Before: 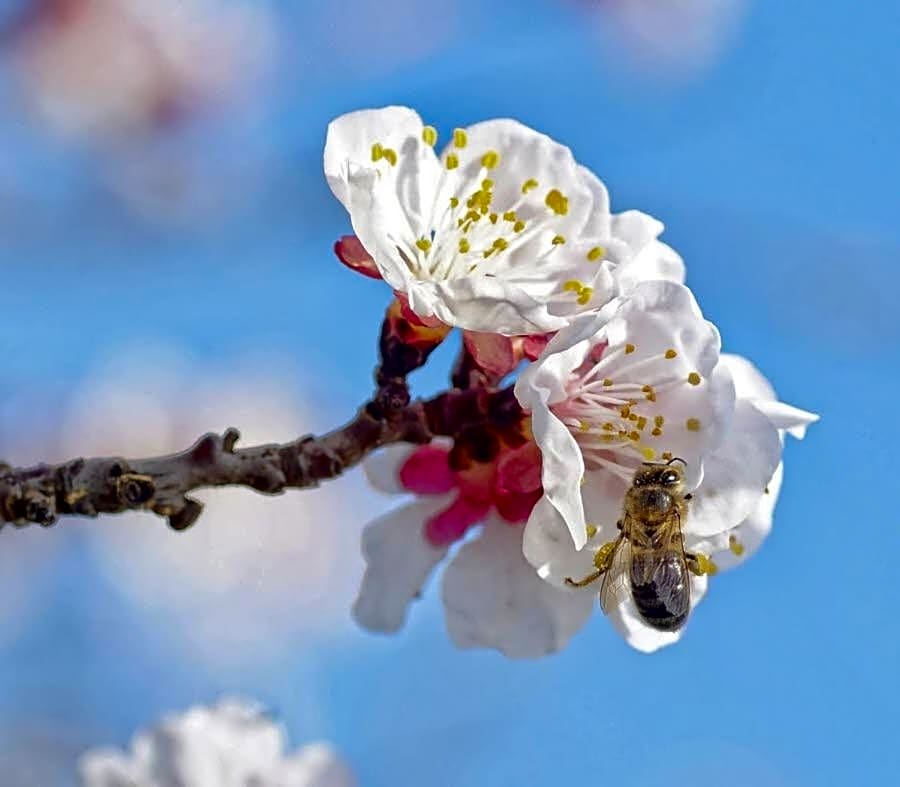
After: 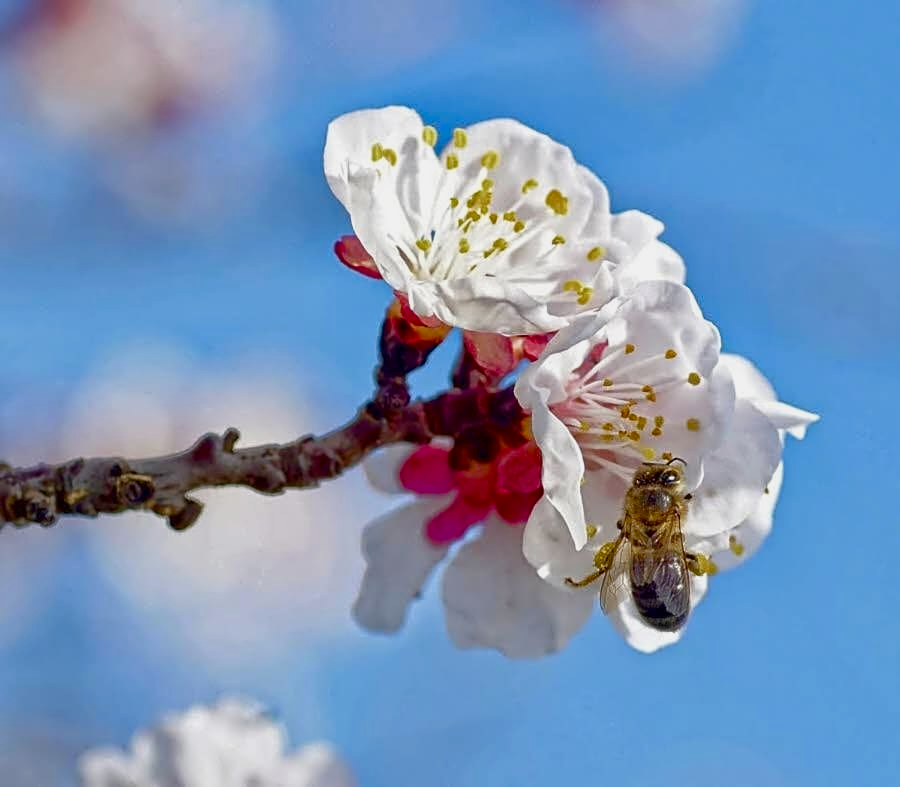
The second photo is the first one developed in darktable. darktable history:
color balance rgb: perceptual saturation grading › global saturation 20%, perceptual saturation grading › highlights -50.285%, perceptual saturation grading › shadows 31.178%, perceptual brilliance grading › global brilliance 15.172%, perceptual brilliance grading › shadows -35.356%, contrast -29.396%
